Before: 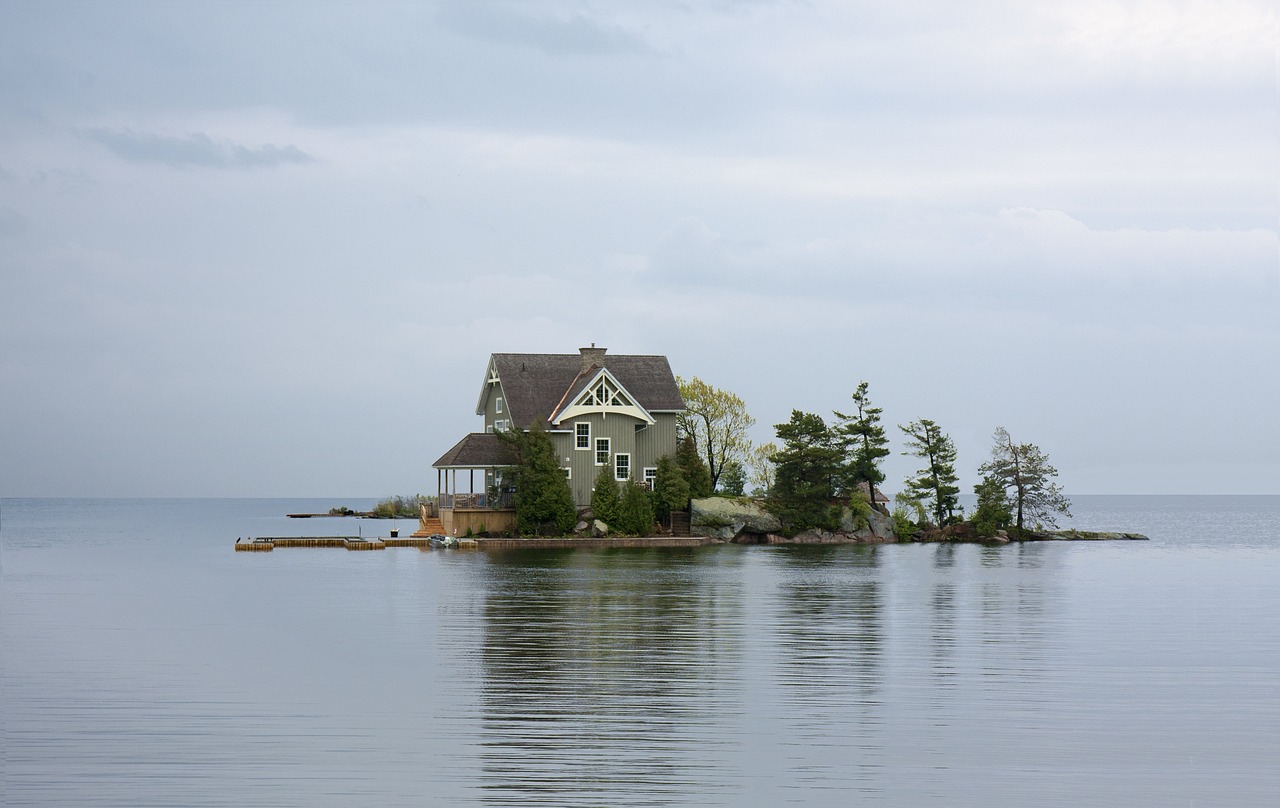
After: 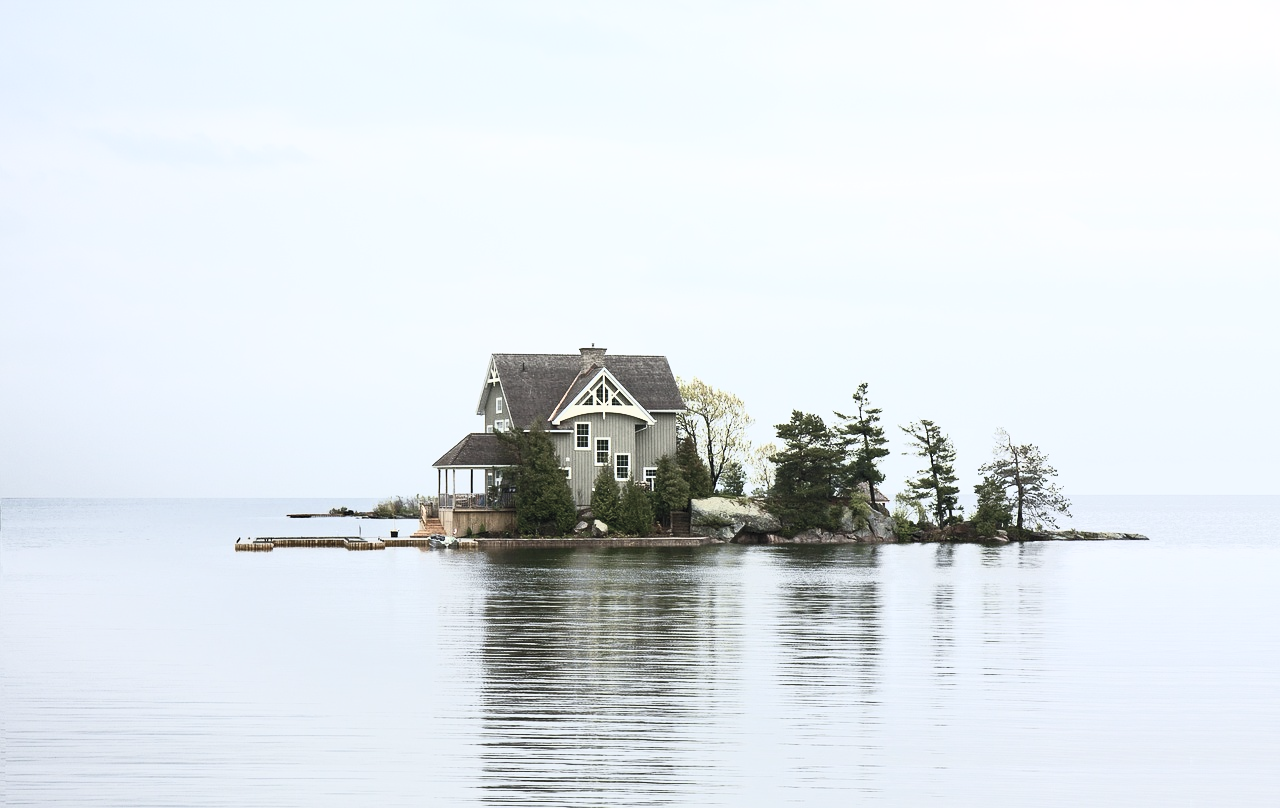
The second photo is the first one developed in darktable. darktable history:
contrast brightness saturation: contrast 0.57, brightness 0.57, saturation -0.34
tone equalizer: on, module defaults
